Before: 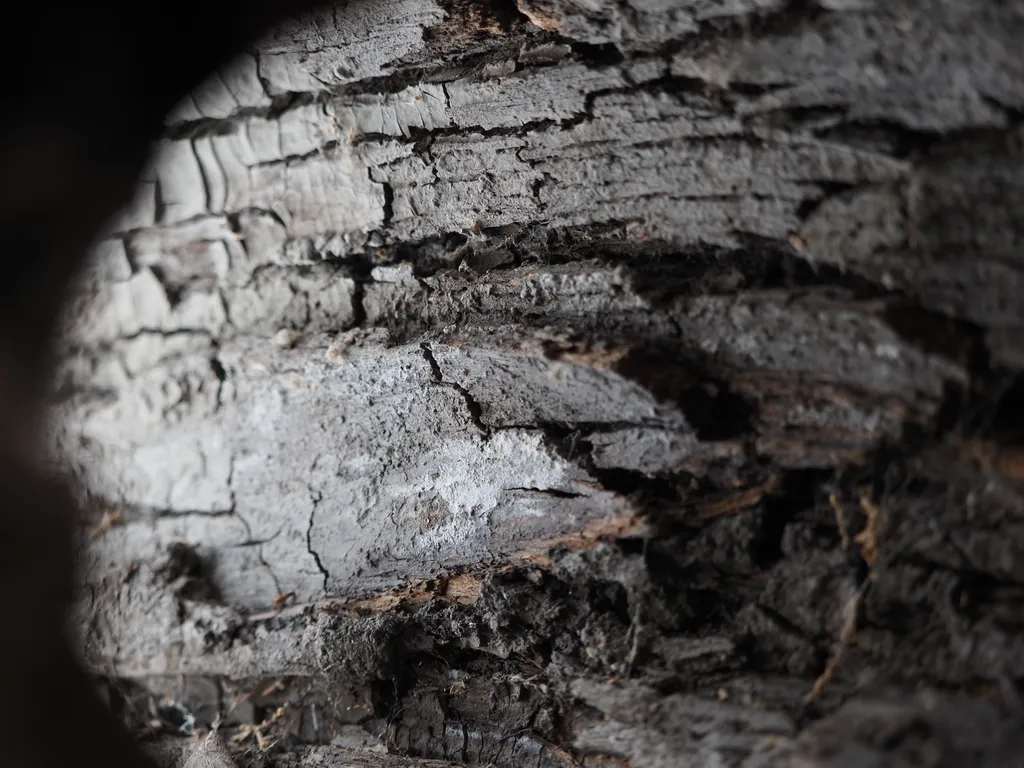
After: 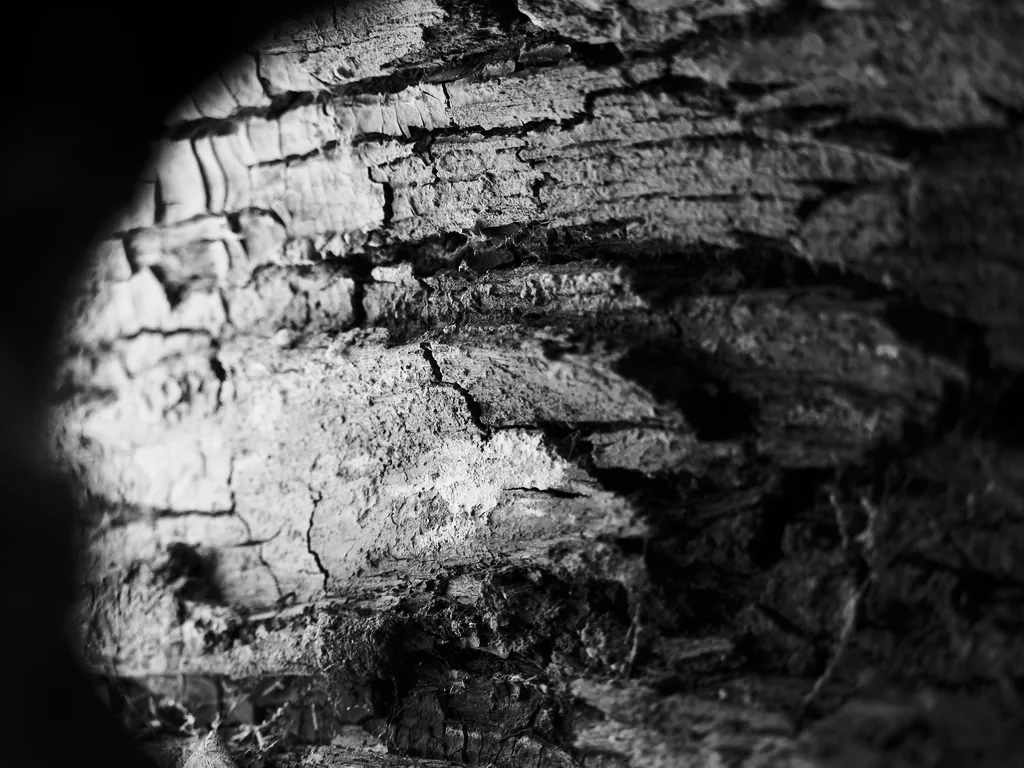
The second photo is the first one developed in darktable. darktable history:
monochrome: on, module defaults
contrast brightness saturation: contrast 0.28
